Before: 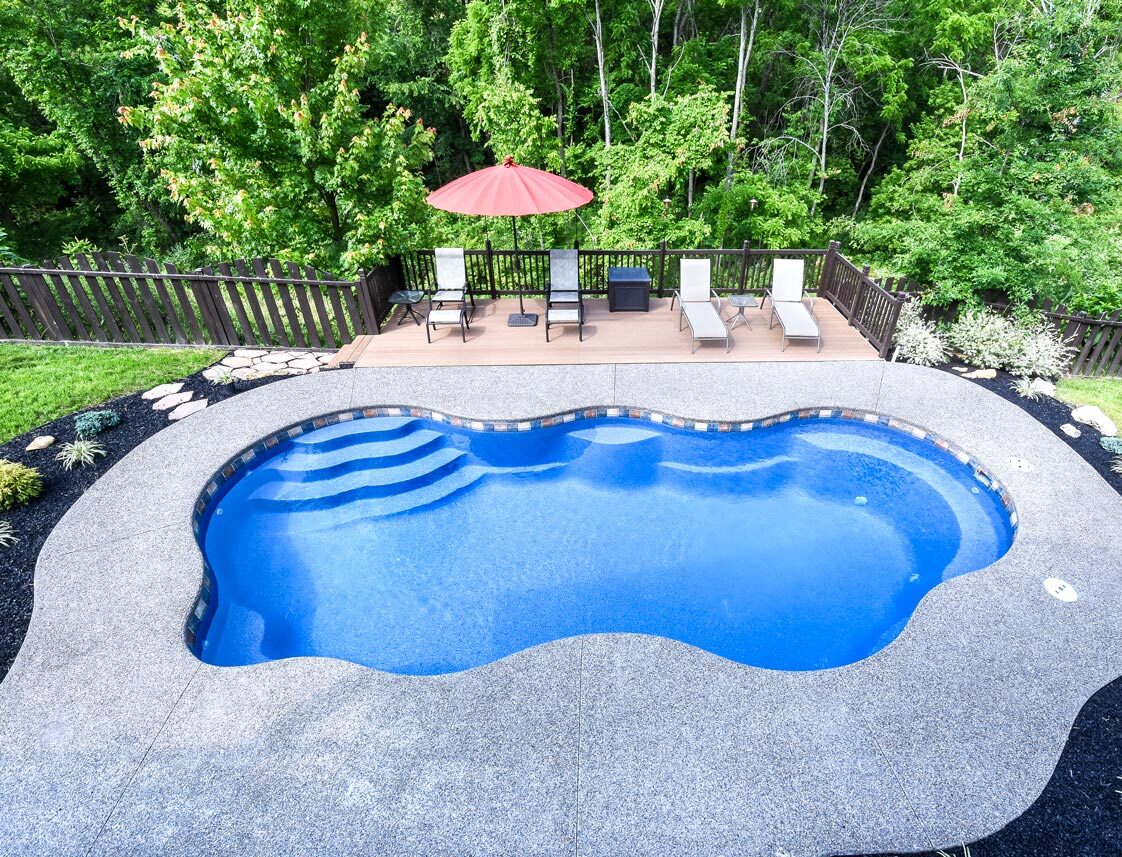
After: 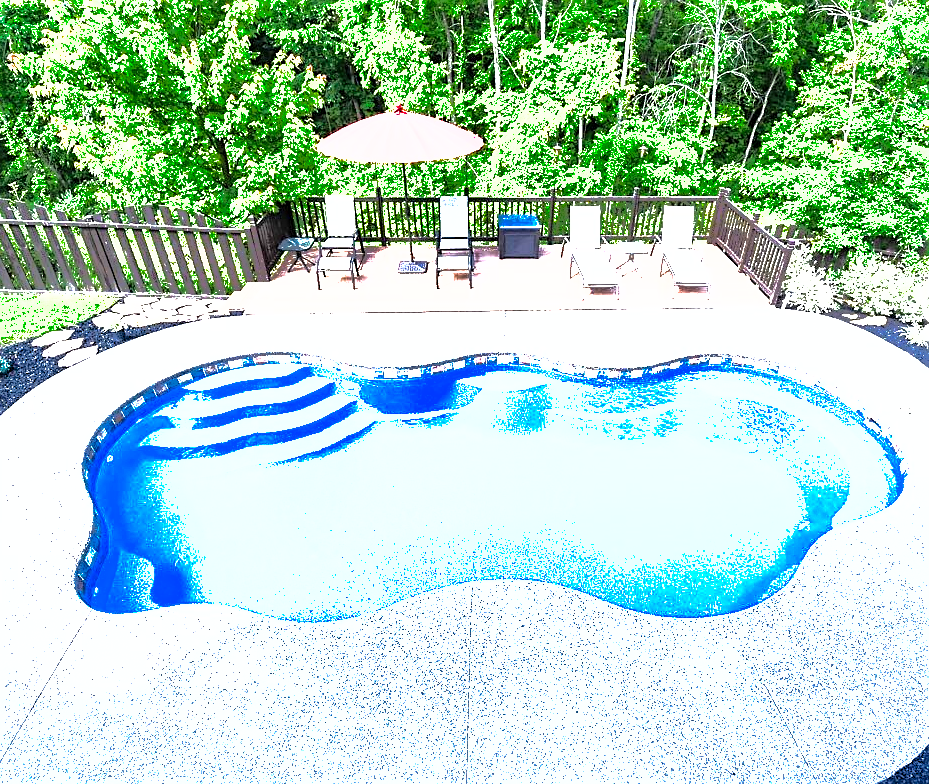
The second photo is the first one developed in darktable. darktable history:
crop: left 9.807%, top 6.259%, right 7.334%, bottom 2.177%
sharpen: on, module defaults
levels: levels [0, 0.281, 0.562]
shadows and highlights: shadows 25, highlights -70
